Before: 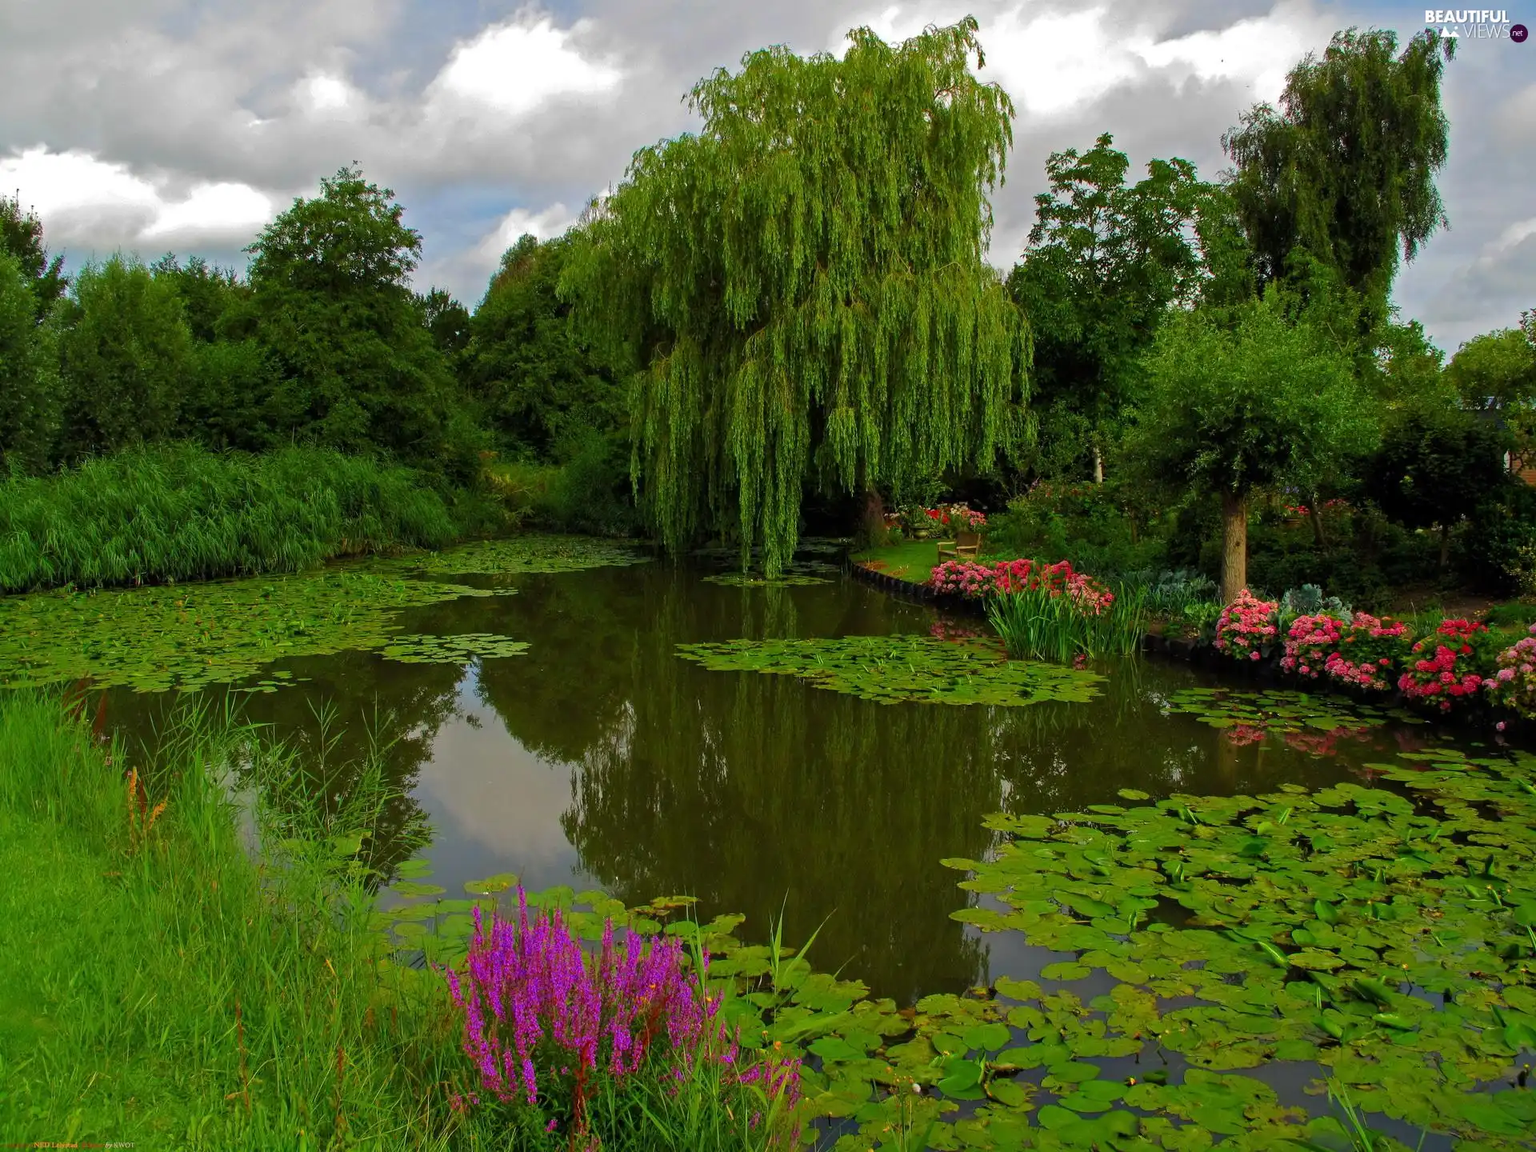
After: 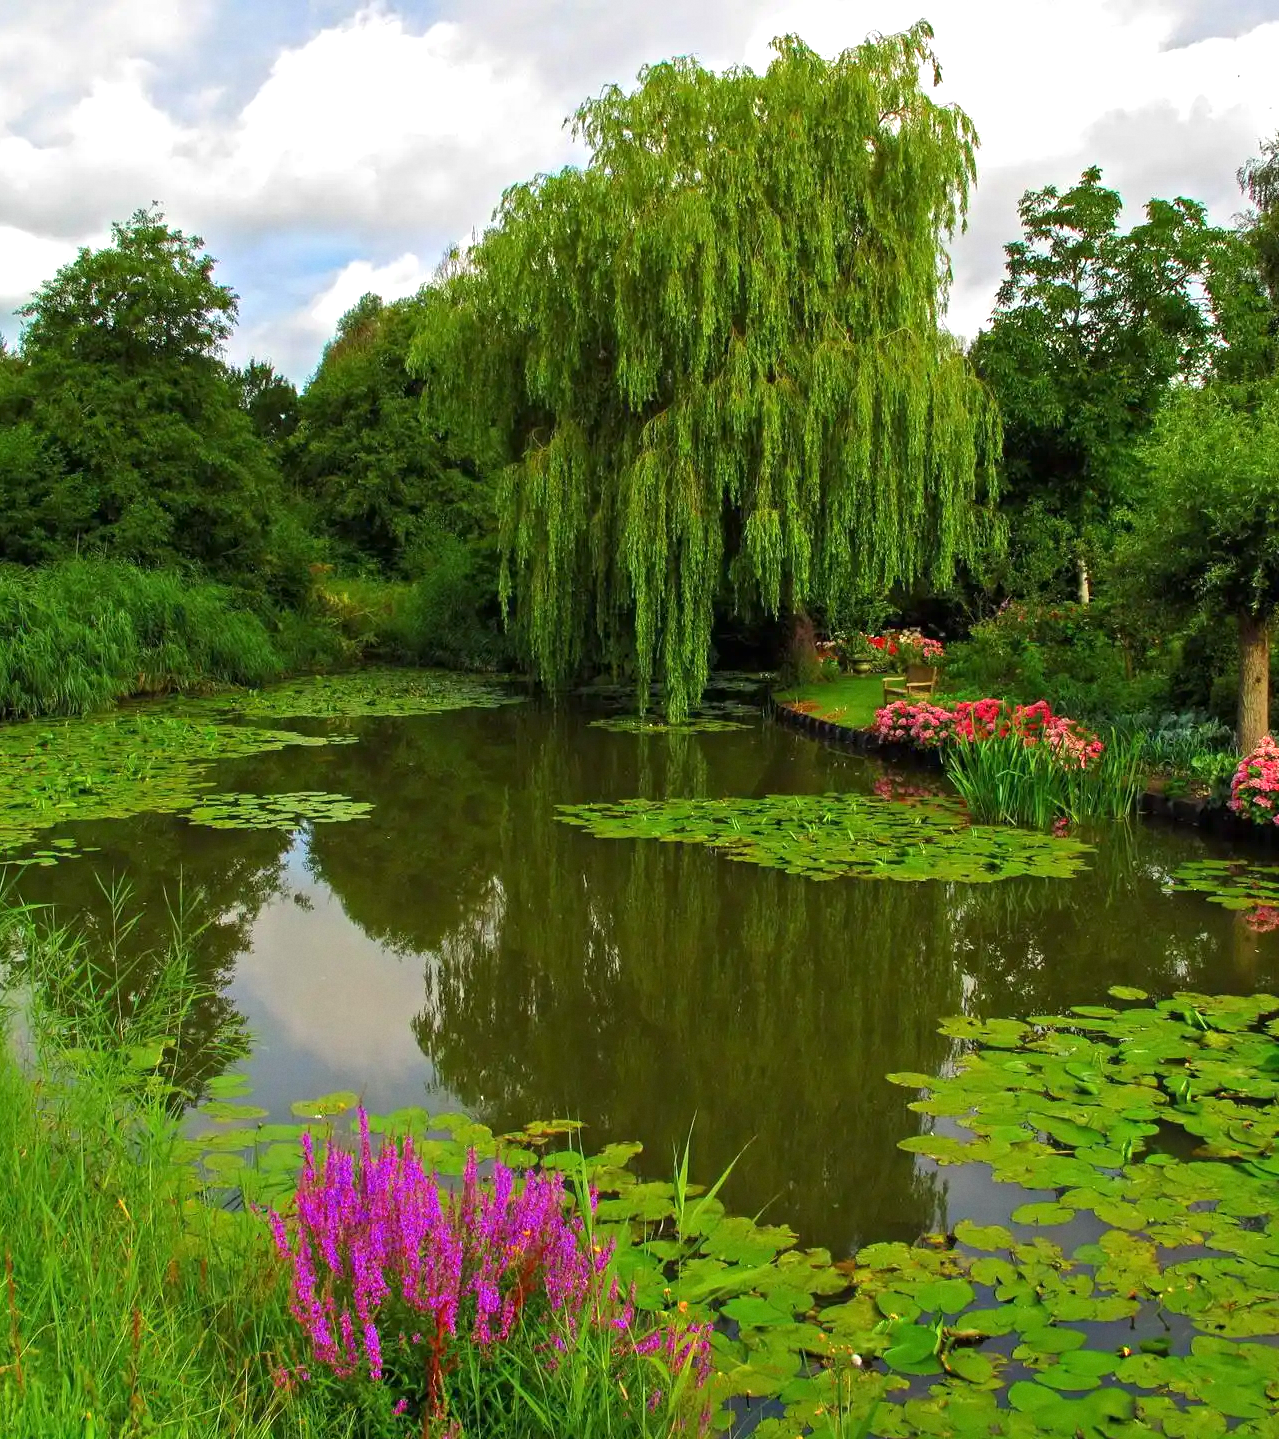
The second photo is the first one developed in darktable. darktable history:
grain: coarseness 14.57 ISO, strength 8.8%
exposure: exposure 0.781 EV, compensate highlight preservation false
crop and rotate: left 15.055%, right 18.278%
